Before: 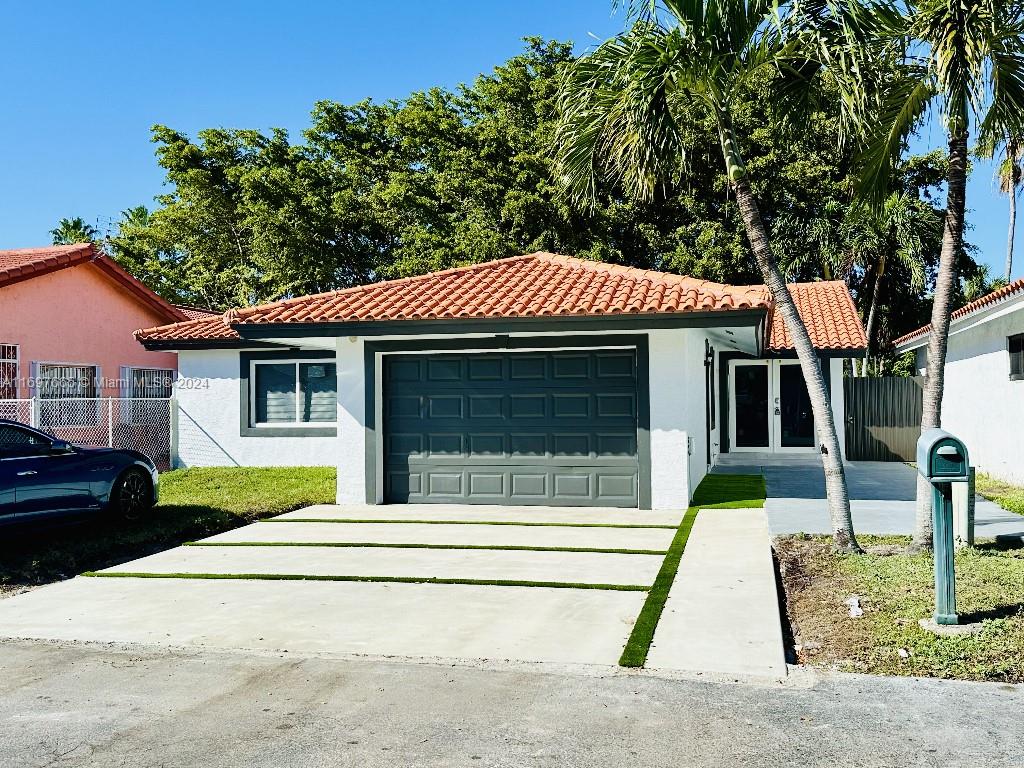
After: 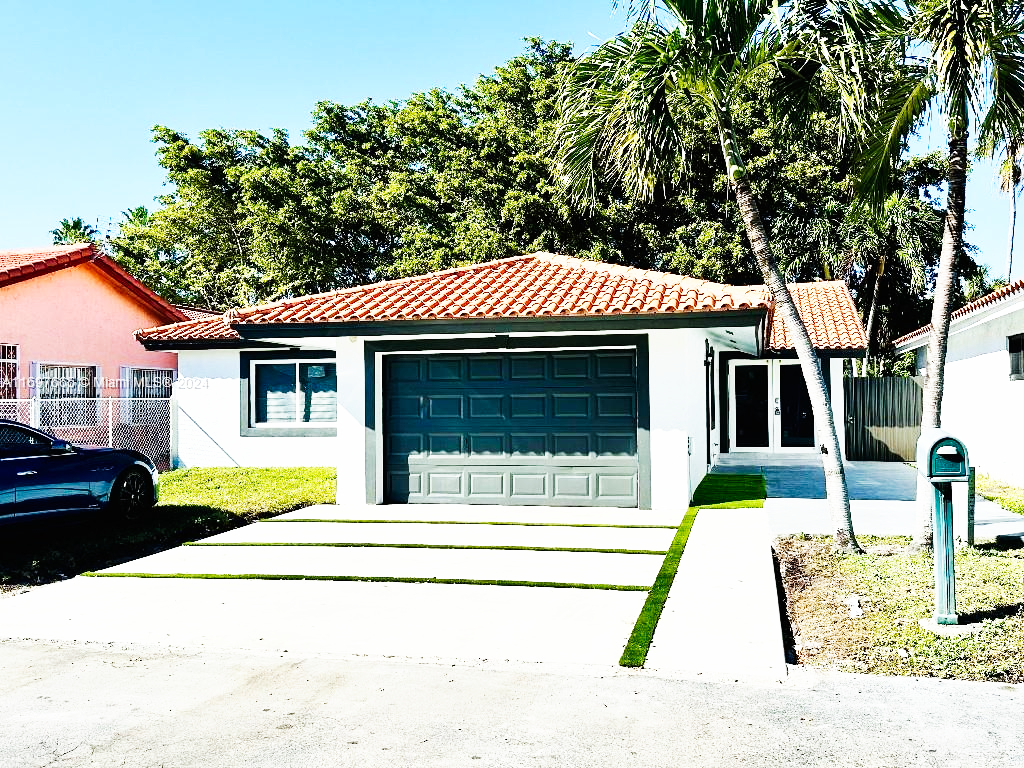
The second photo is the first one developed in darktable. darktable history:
base curve: curves: ch0 [(0, 0) (0.007, 0.004) (0.027, 0.03) (0.046, 0.07) (0.207, 0.54) (0.442, 0.872) (0.673, 0.972) (1, 1)], preserve colors none
contrast brightness saturation: saturation -0.05
